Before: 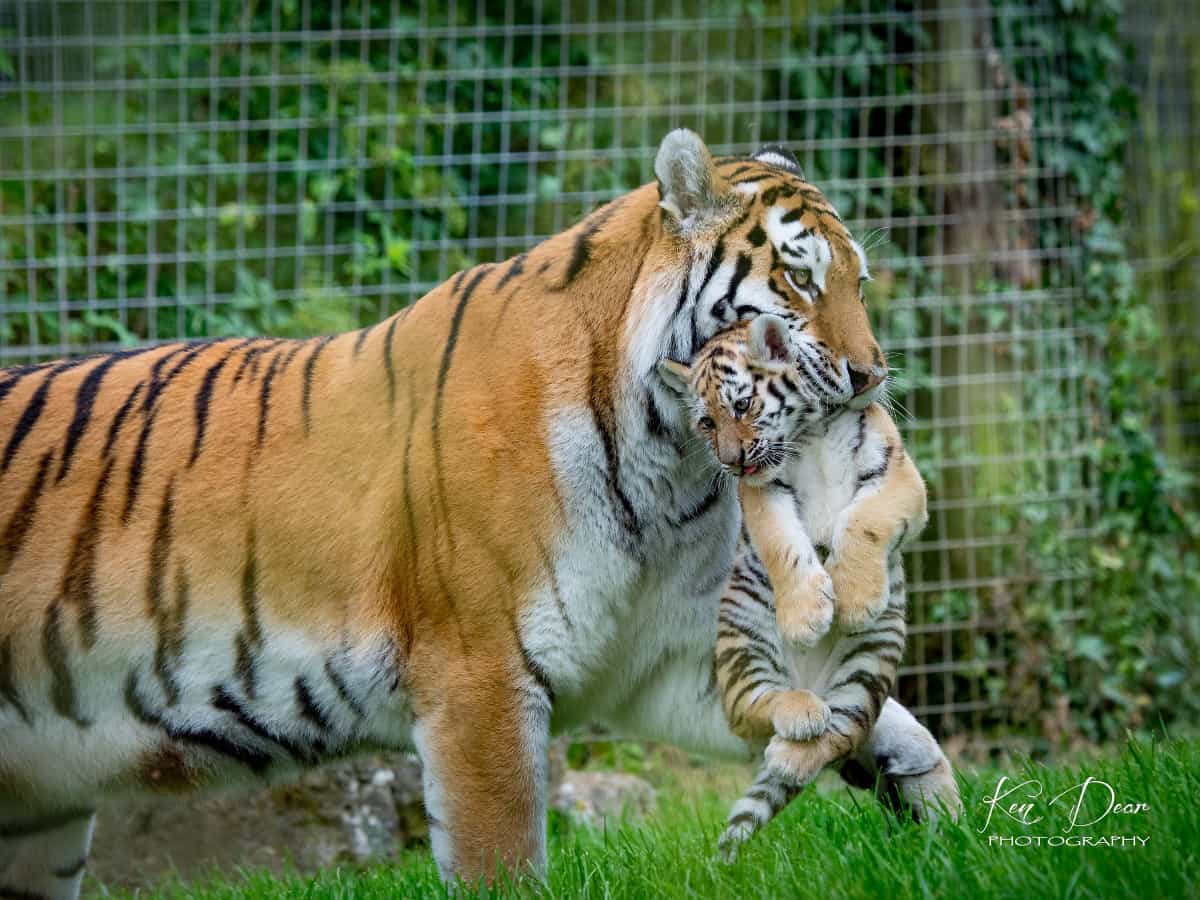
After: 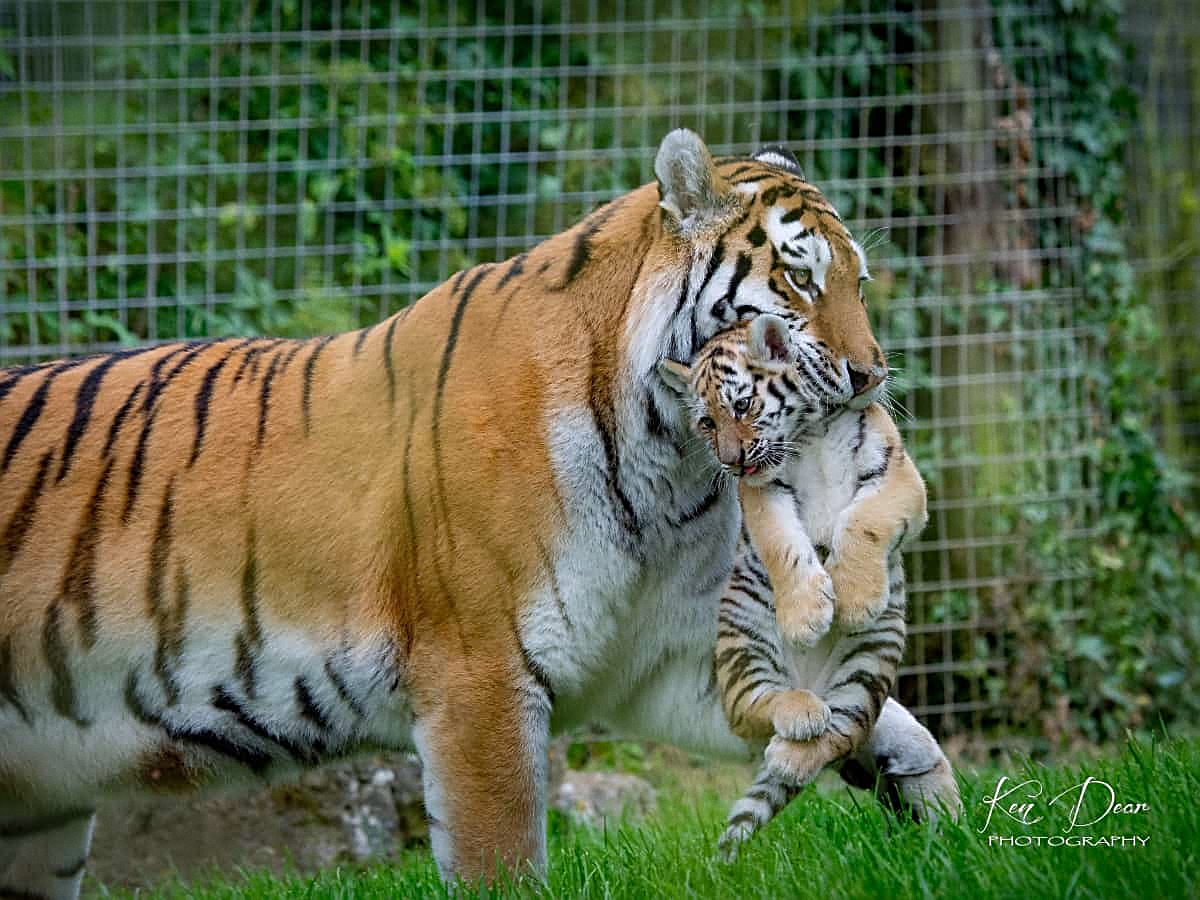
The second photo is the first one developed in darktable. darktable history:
grain: coarseness 0.09 ISO, strength 10%
tone equalizer: on, module defaults
sharpen: on, module defaults
base curve: curves: ch0 [(0, 0) (0.74, 0.67) (1, 1)]
white balance: red 1.004, blue 1.024
